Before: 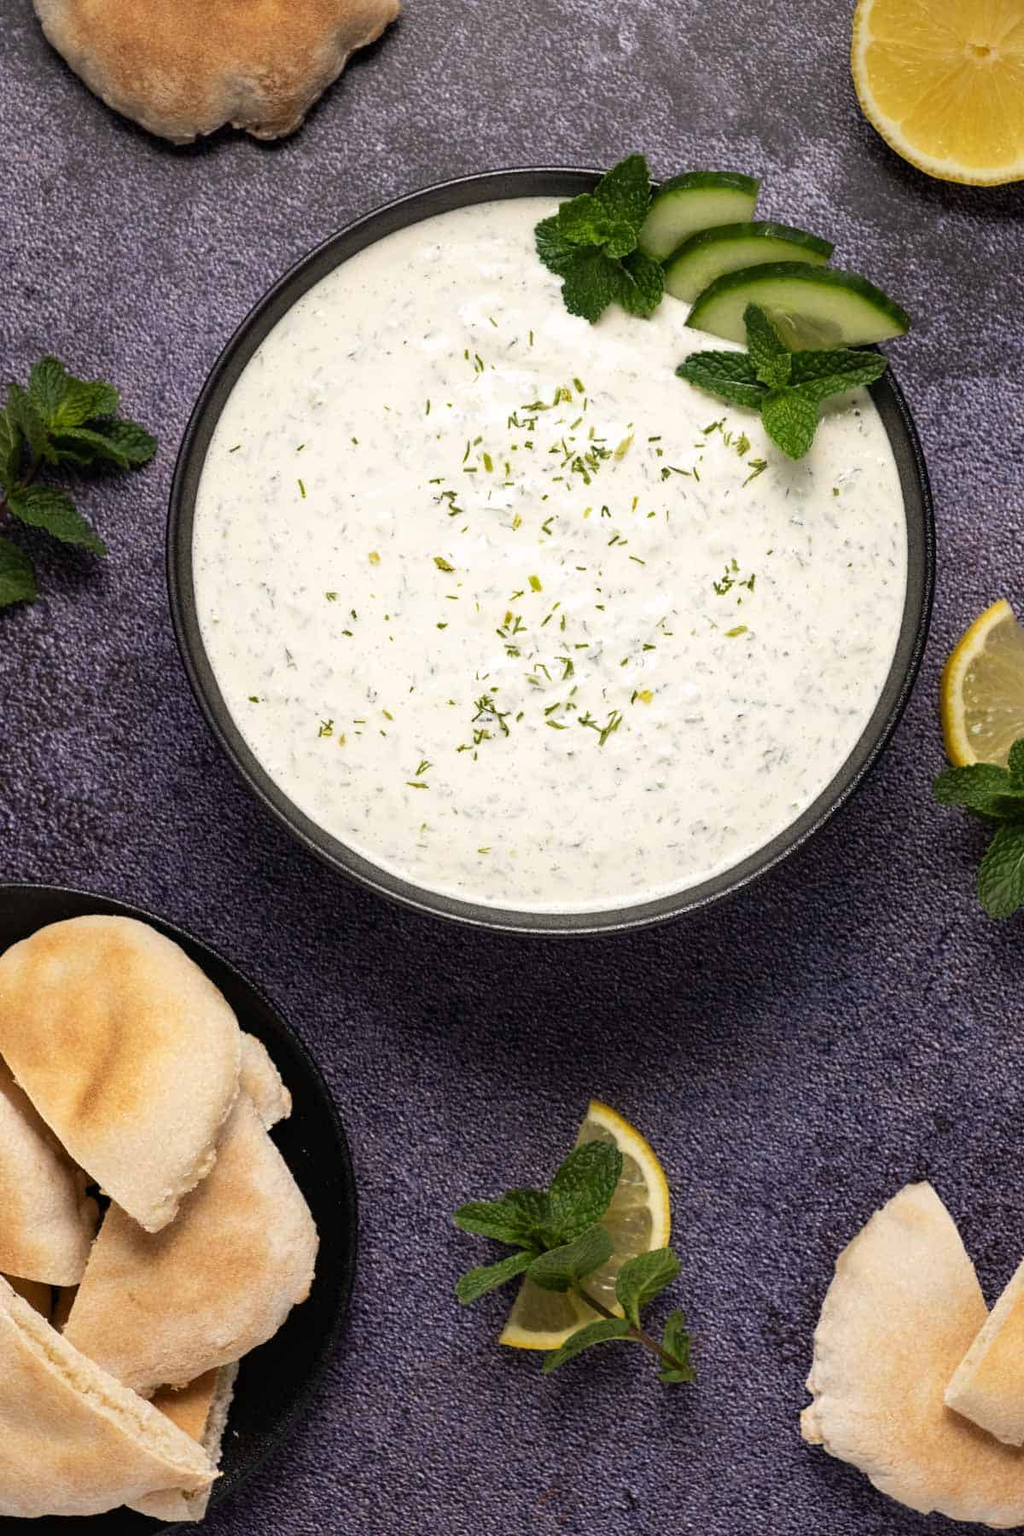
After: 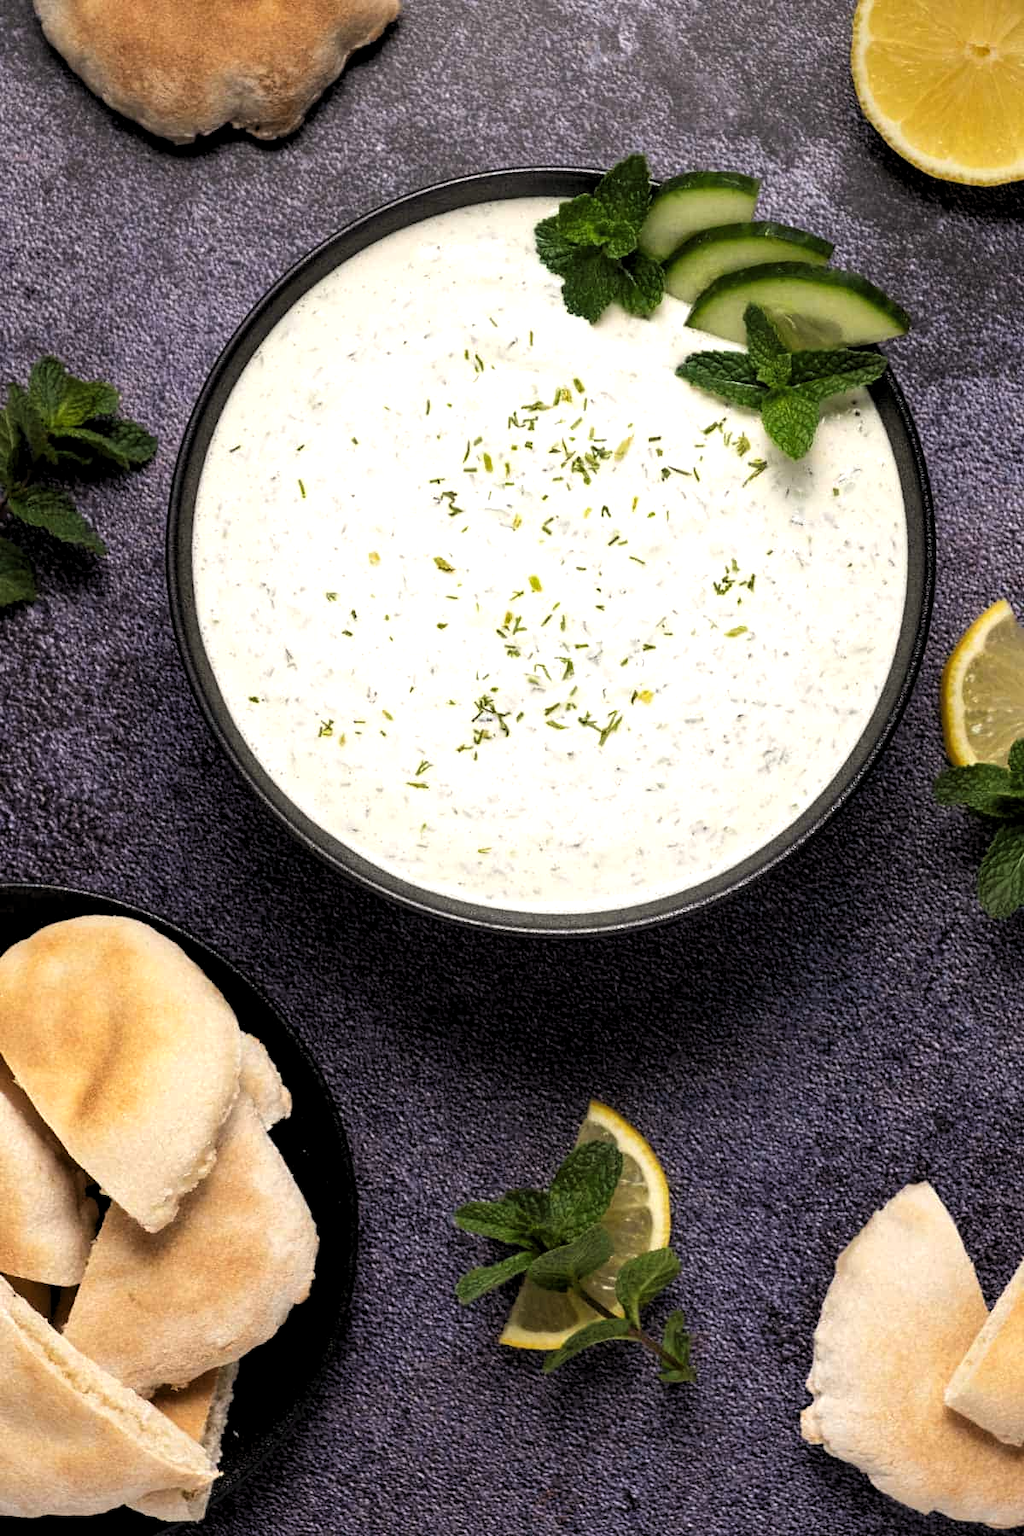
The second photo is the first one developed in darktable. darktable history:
levels: white 99.89%, levels [0.062, 0.494, 0.925]
tone equalizer: edges refinement/feathering 500, mask exposure compensation -1.57 EV, preserve details no
